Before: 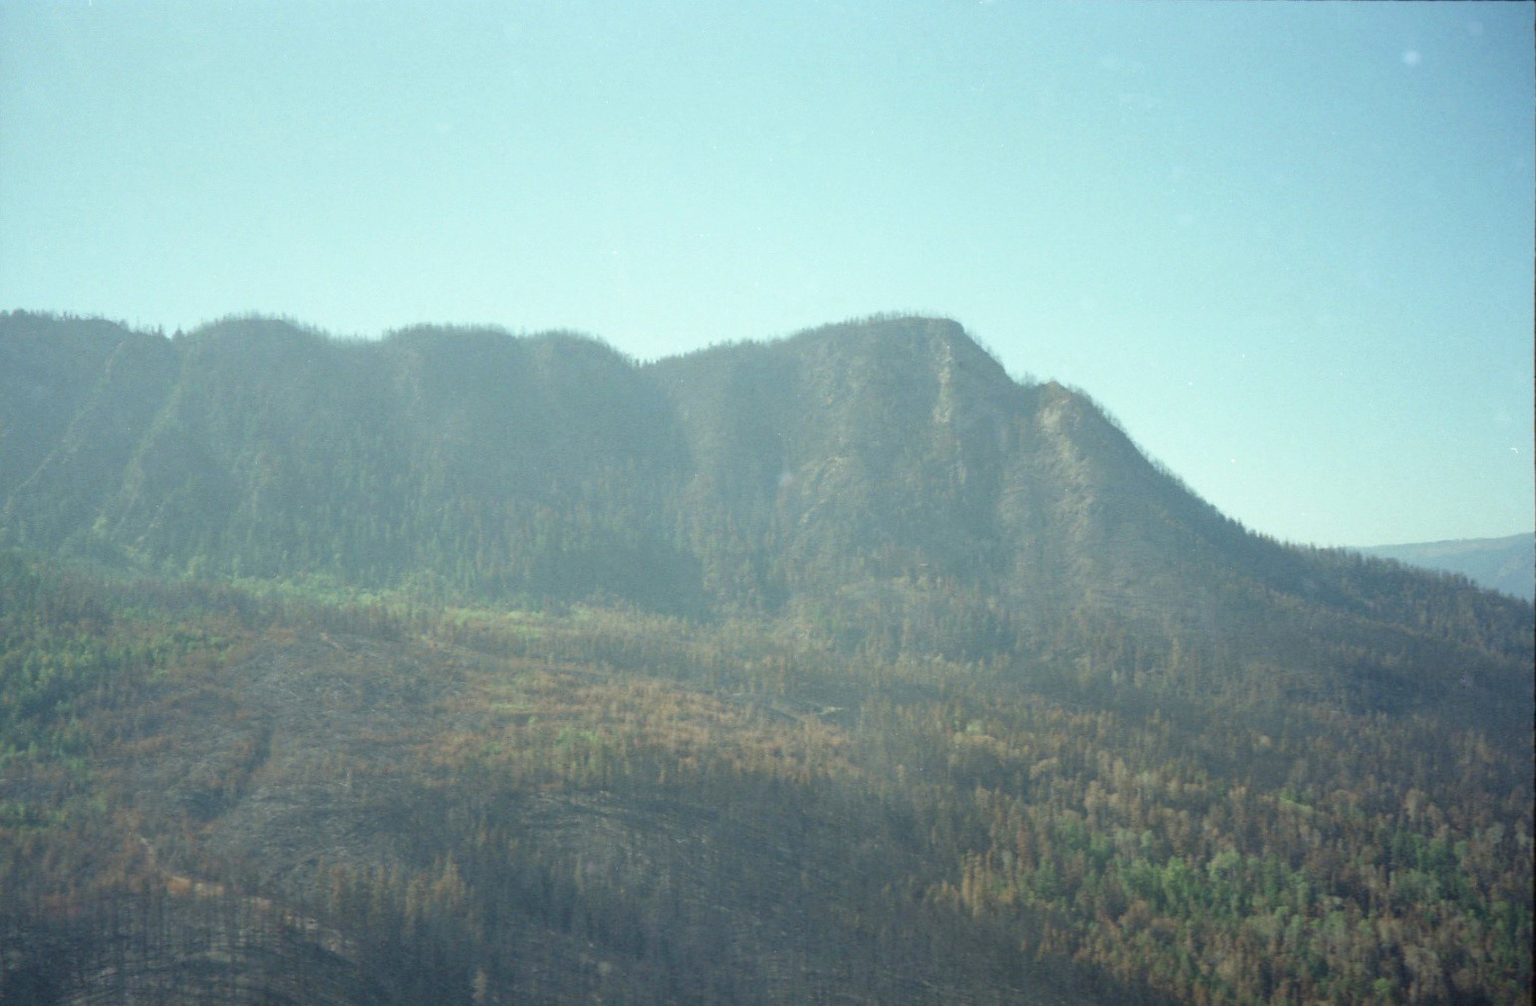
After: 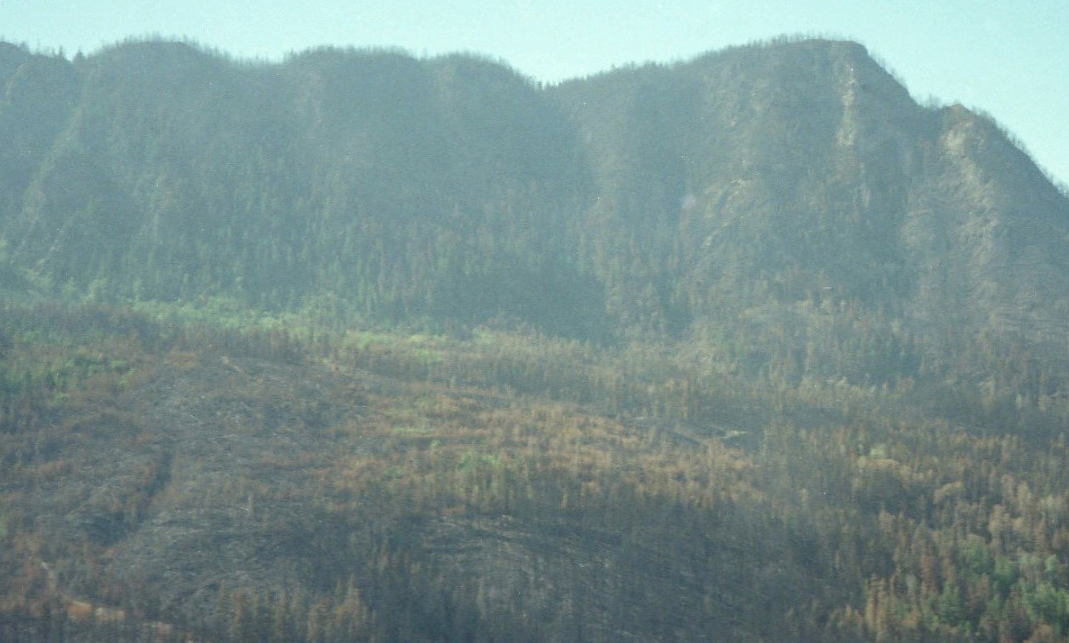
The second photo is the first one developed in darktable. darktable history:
local contrast: highlights 100%, shadows 100%, detail 120%, midtone range 0.2
crop: left 6.488%, top 27.668%, right 24.183%, bottom 8.656%
